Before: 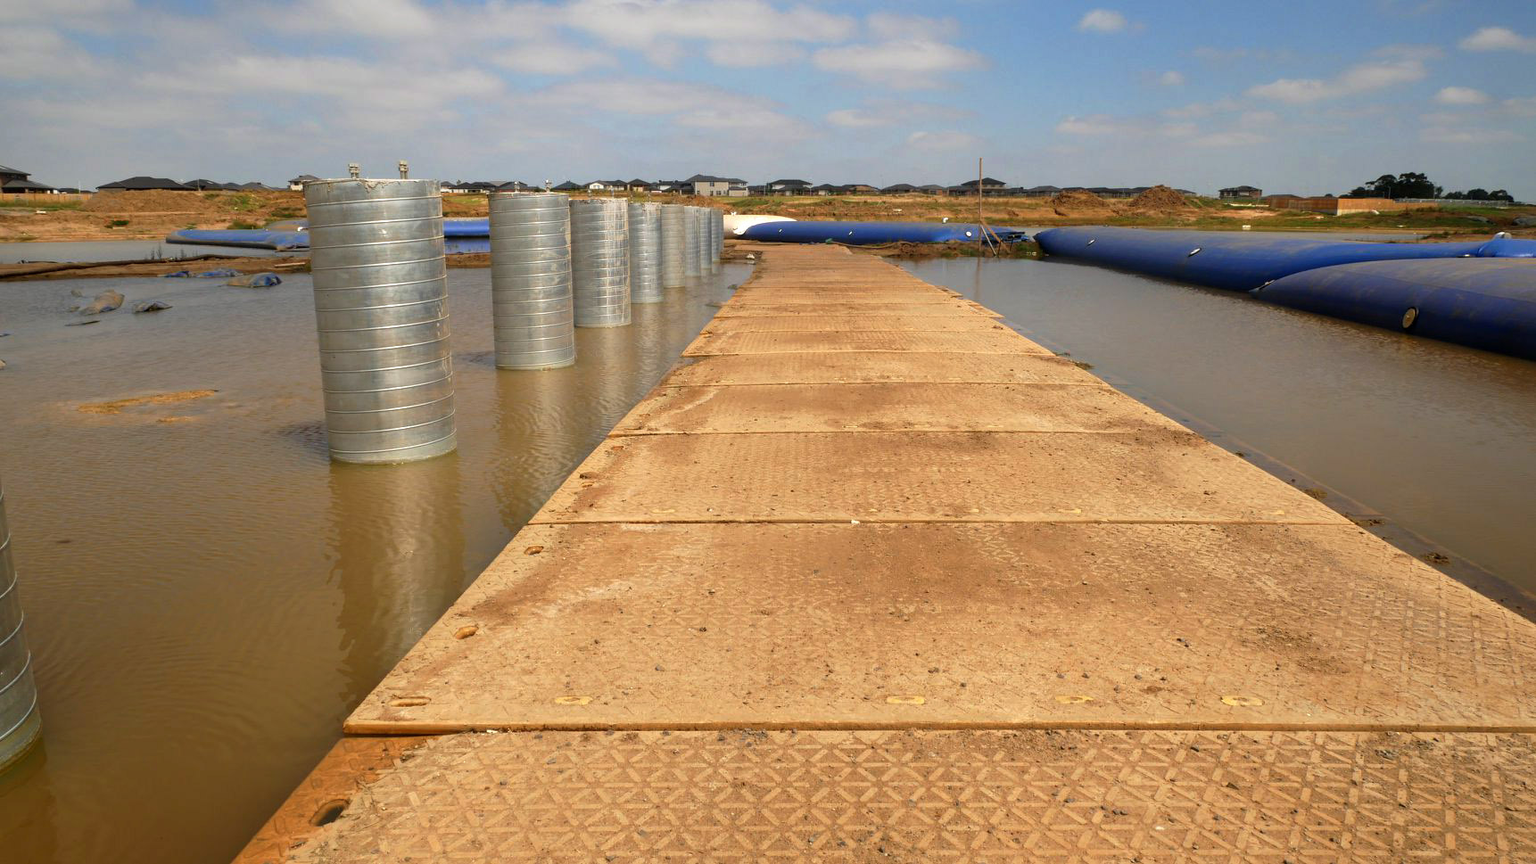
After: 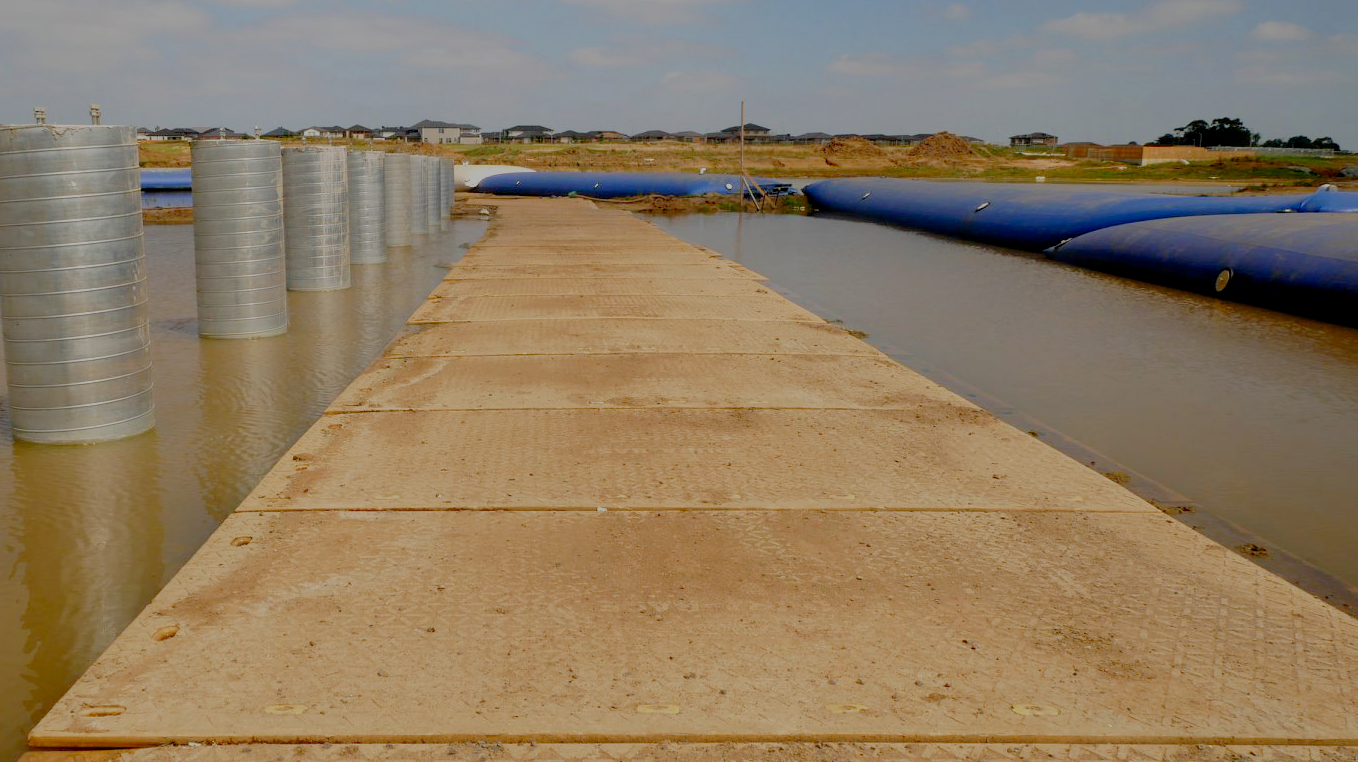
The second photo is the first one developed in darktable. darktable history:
crop and rotate: left 20.74%, top 7.912%, right 0.375%, bottom 13.378%
filmic rgb: black relative exposure -7 EV, white relative exposure 6 EV, threshold 3 EV, target black luminance 0%, hardness 2.73, latitude 61.22%, contrast 0.691, highlights saturation mix 10%, shadows ↔ highlights balance -0.073%, preserve chrominance no, color science v4 (2020), iterations of high-quality reconstruction 10, contrast in shadows soft, contrast in highlights soft, enable highlight reconstruction true
exposure: black level correction 0.001, exposure -0.125 EV, compensate exposure bias true, compensate highlight preservation false
